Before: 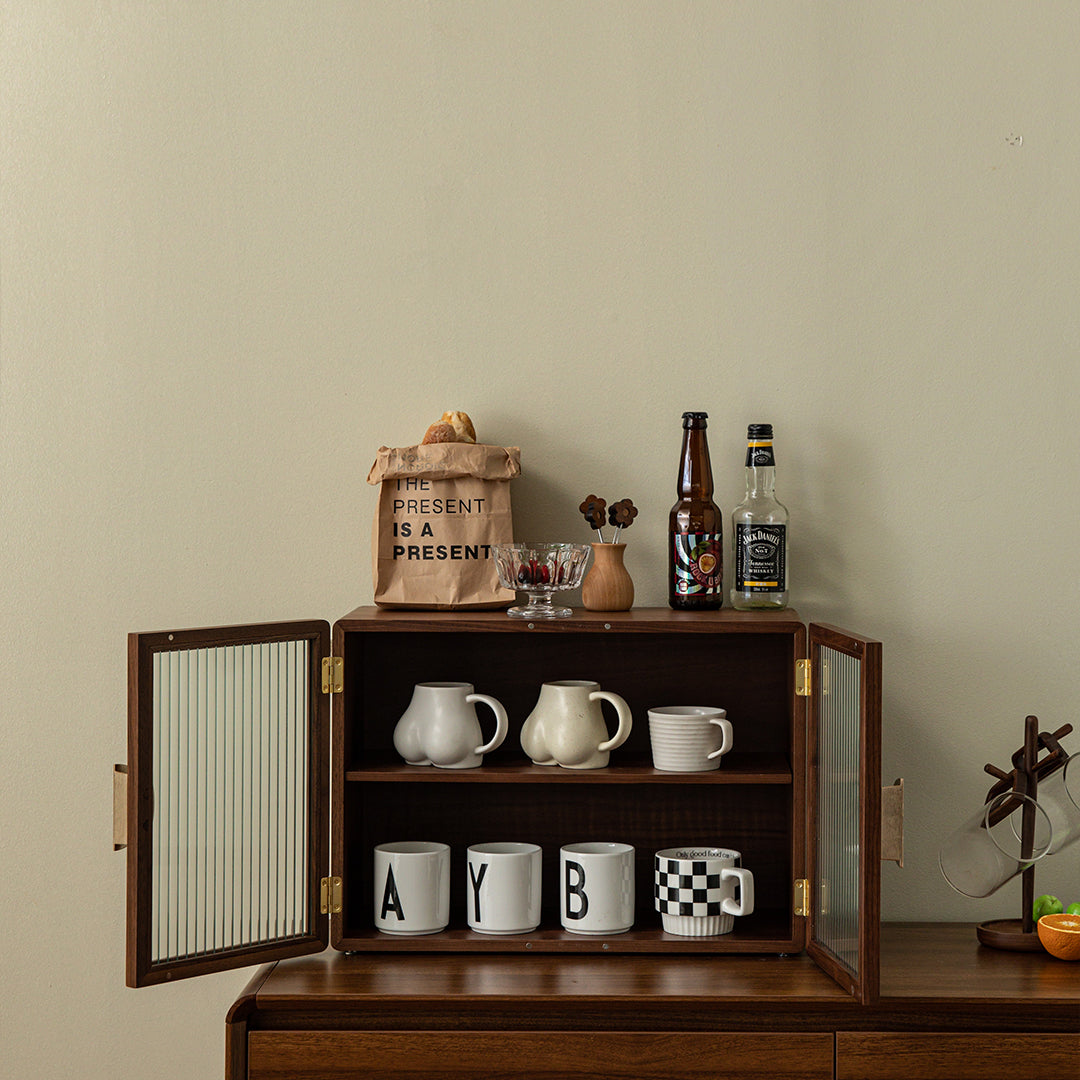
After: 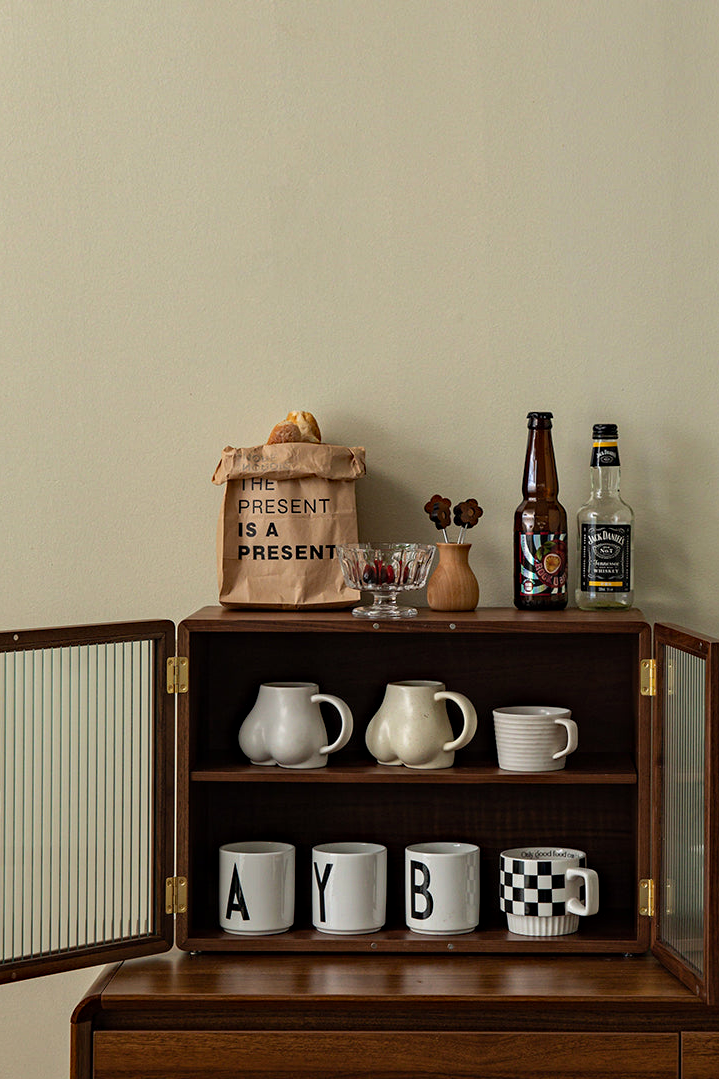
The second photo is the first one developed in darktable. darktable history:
crop and rotate: left 14.436%, right 18.898%
haze removal: compatibility mode true, adaptive false
